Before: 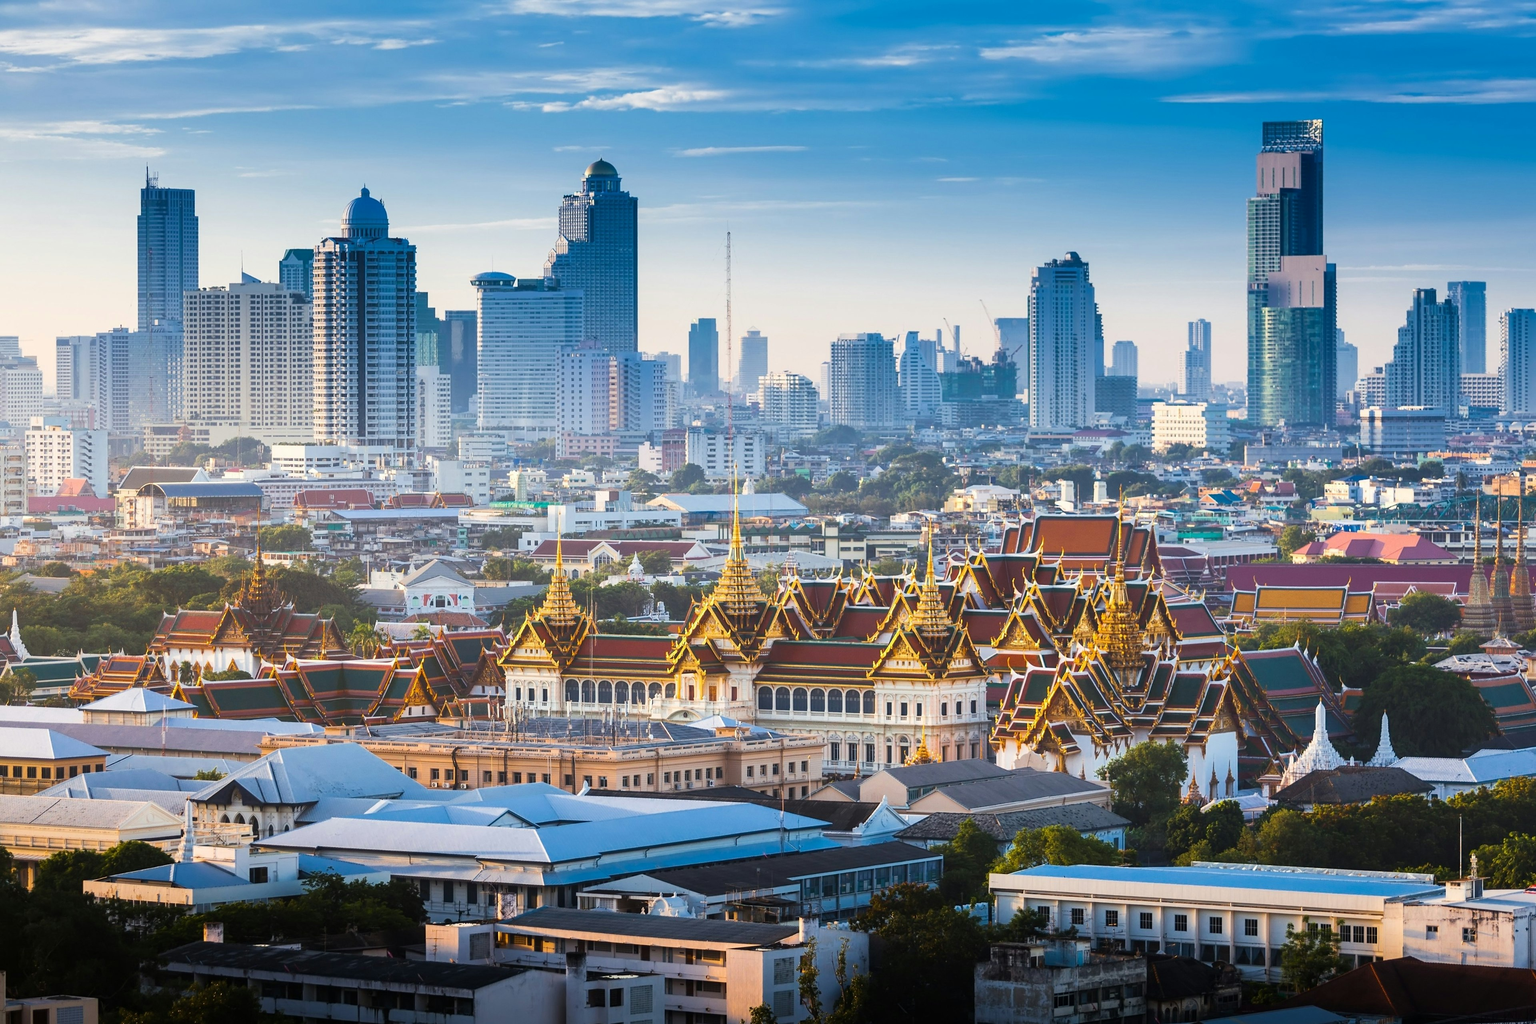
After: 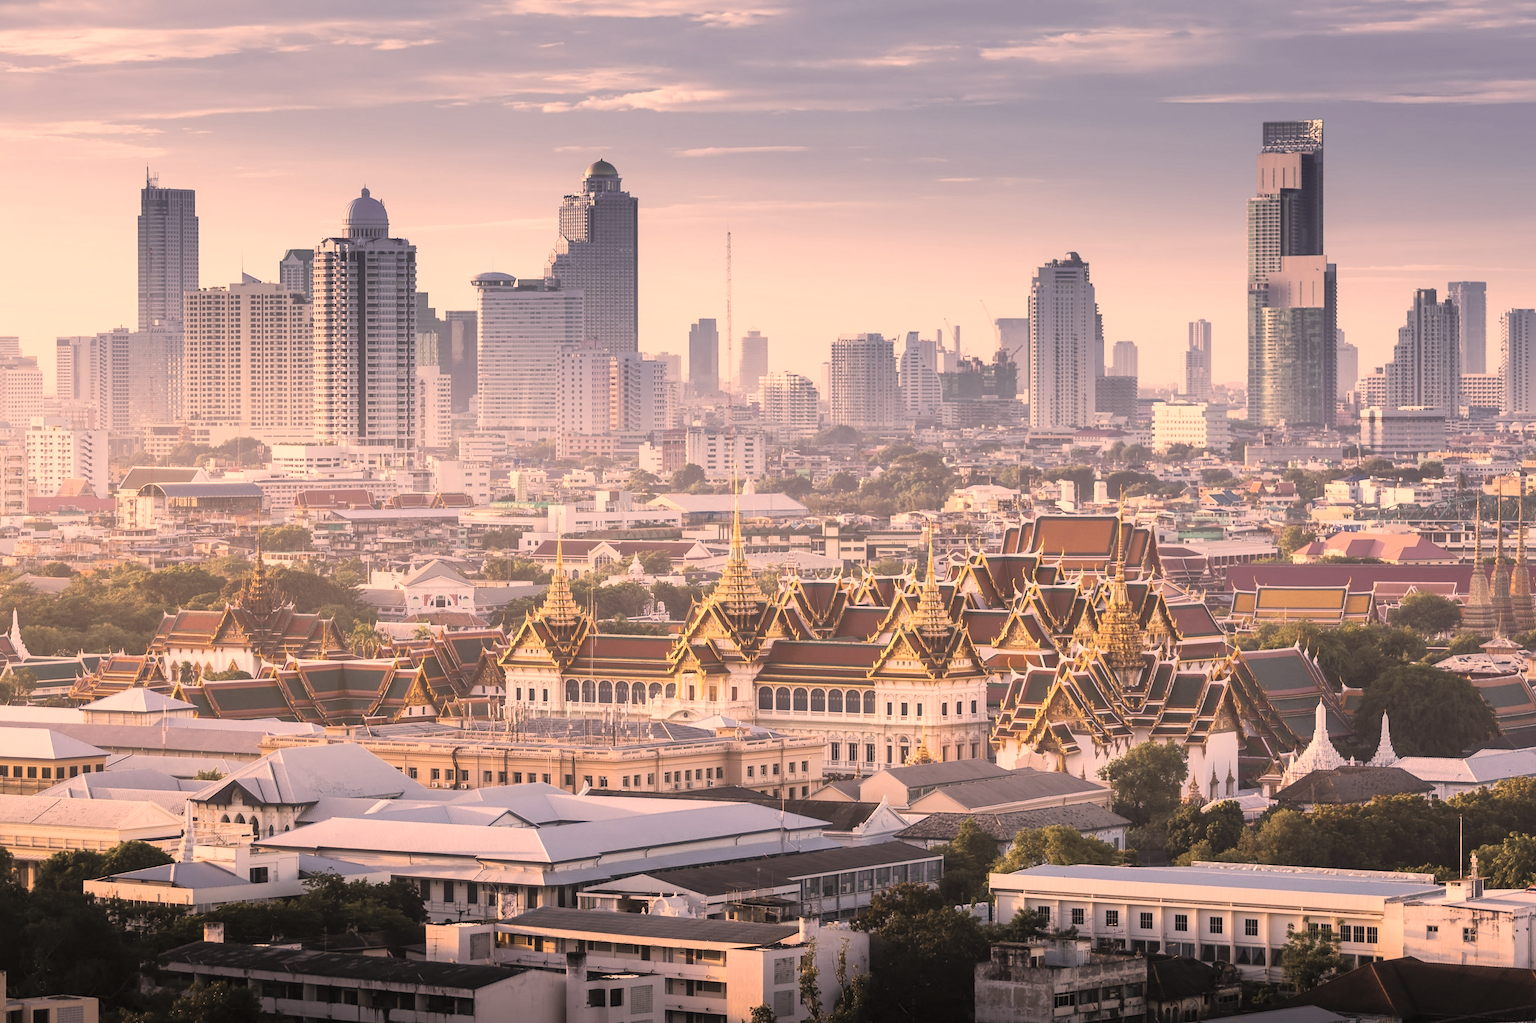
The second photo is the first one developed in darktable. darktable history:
contrast brightness saturation: brightness 0.189, saturation -0.514
color correction: highlights a* 21.73, highlights b* 22.26
